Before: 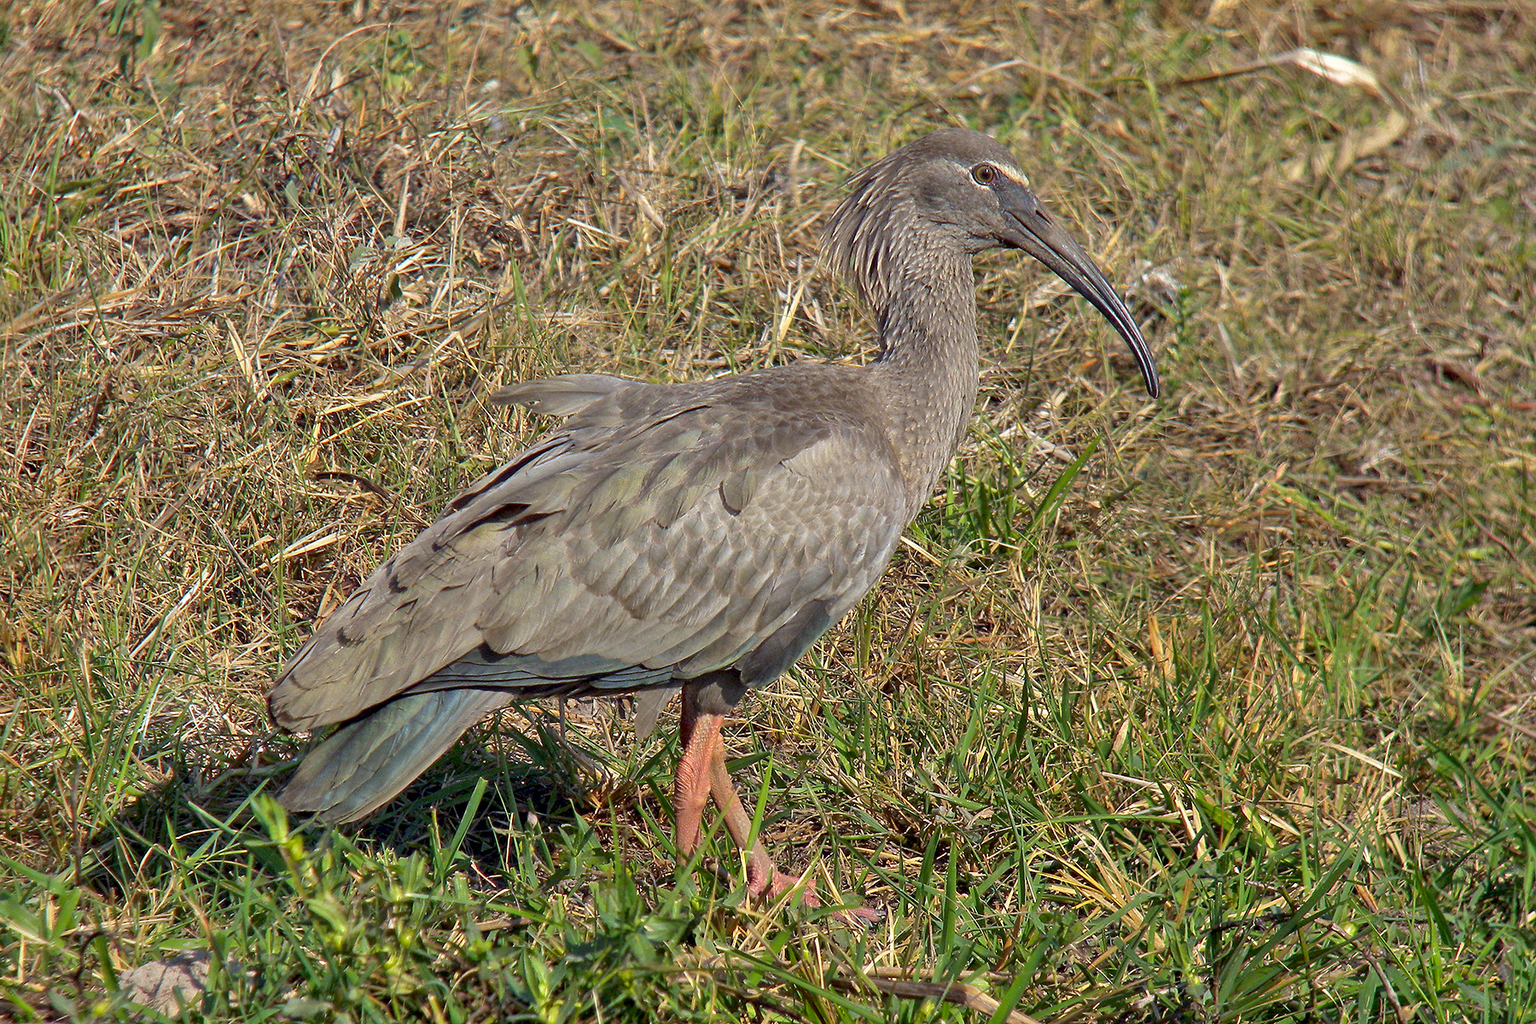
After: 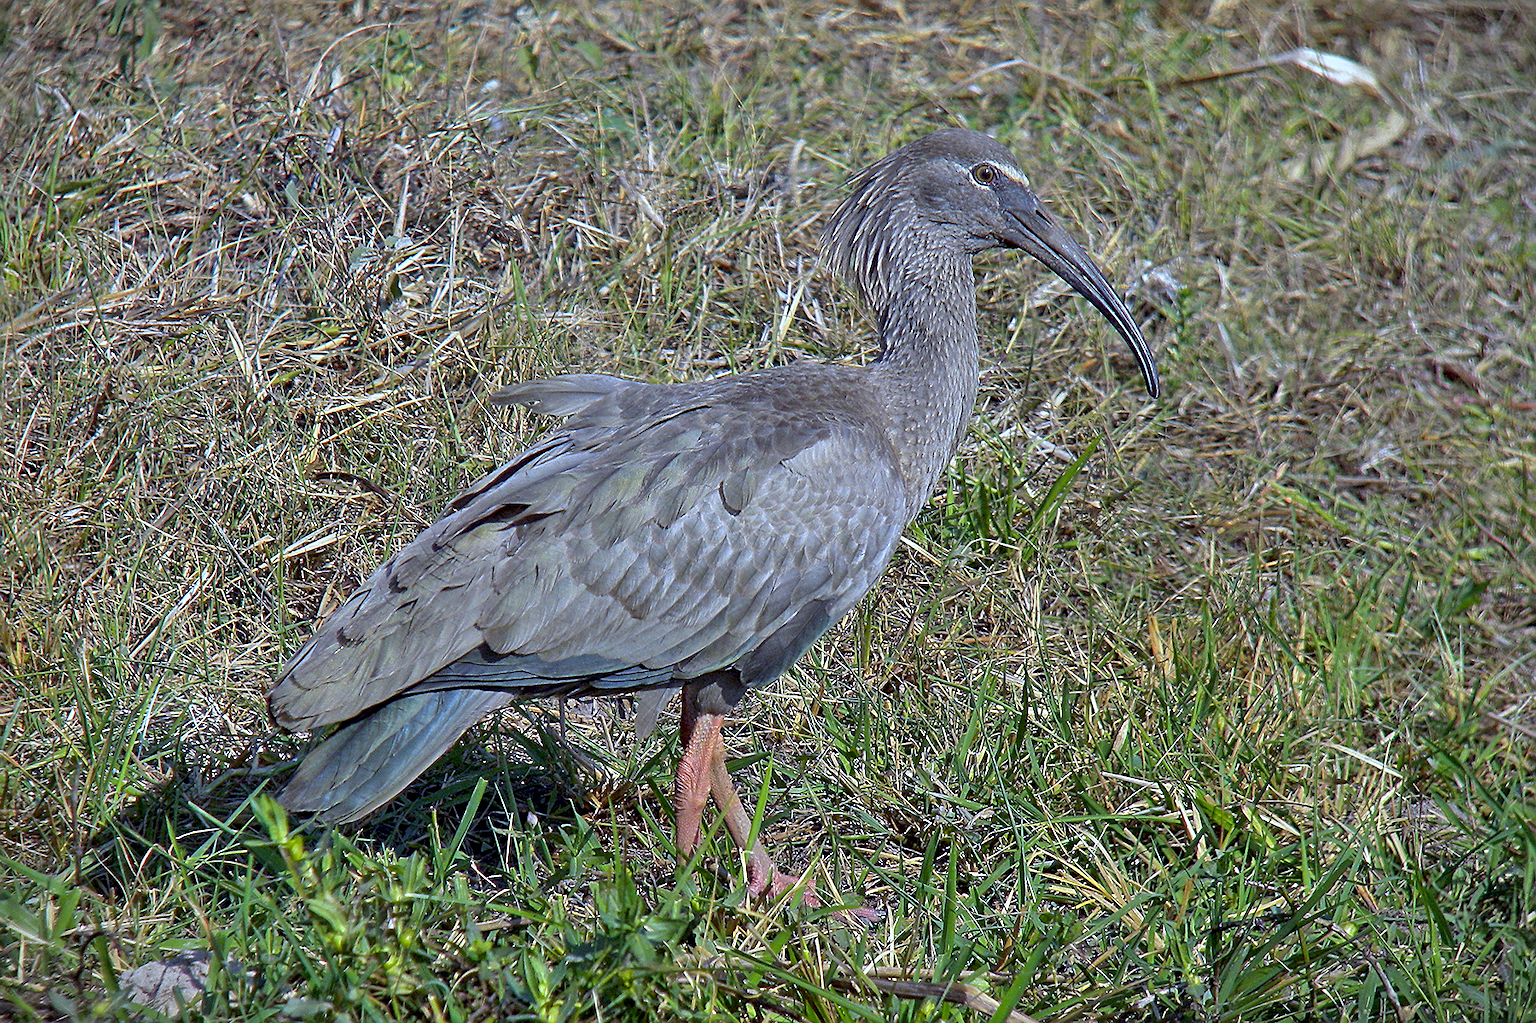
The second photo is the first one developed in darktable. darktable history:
sharpen: on, module defaults
white balance: red 0.871, blue 1.249
crop: bottom 0.071%
vignetting: fall-off start 100%, brightness -0.406, saturation -0.3, width/height ratio 1.324, dithering 8-bit output, unbound false
